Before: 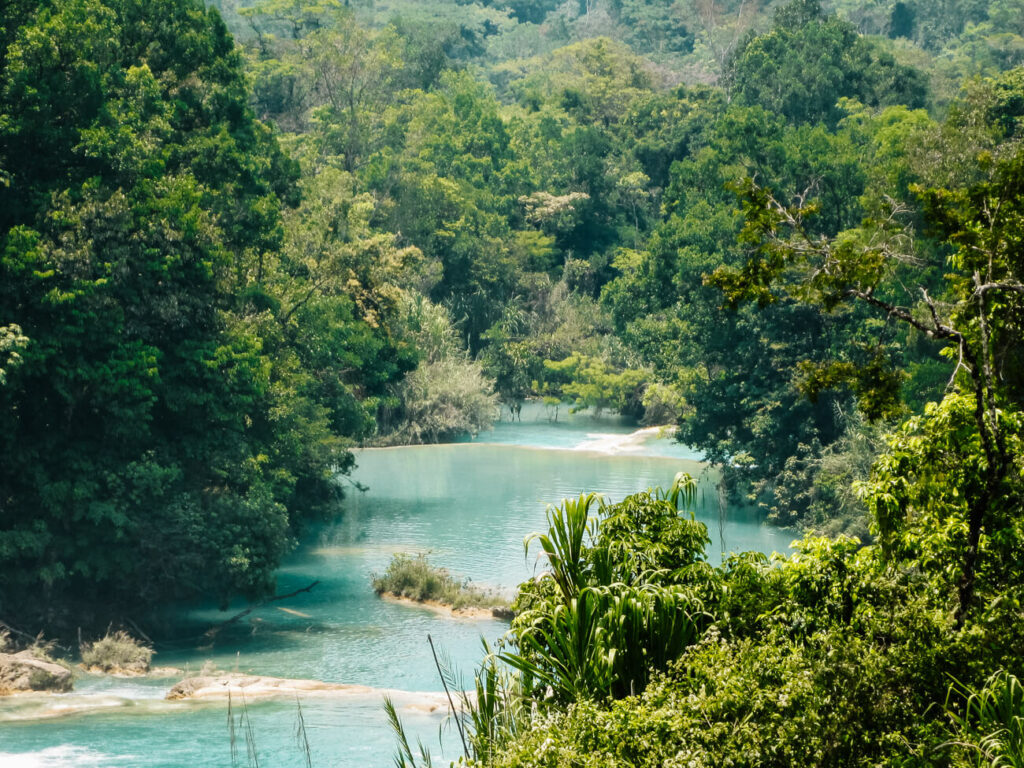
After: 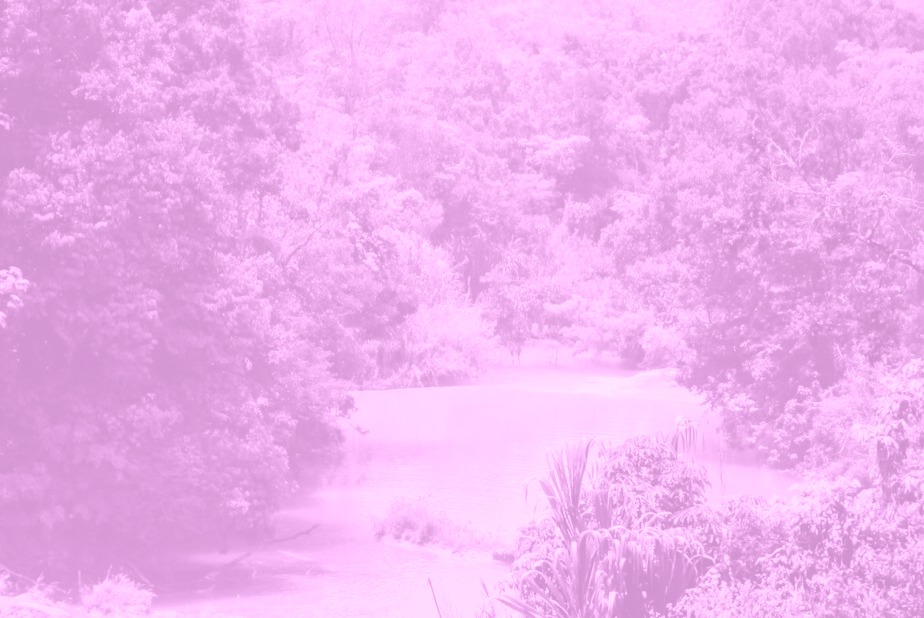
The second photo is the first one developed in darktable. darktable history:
crop: top 7.49%, right 9.717%, bottom 11.943%
white balance: red 1.009, blue 1.027
colorize: hue 331.2°, saturation 75%, source mix 30.28%, lightness 70.52%, version 1
